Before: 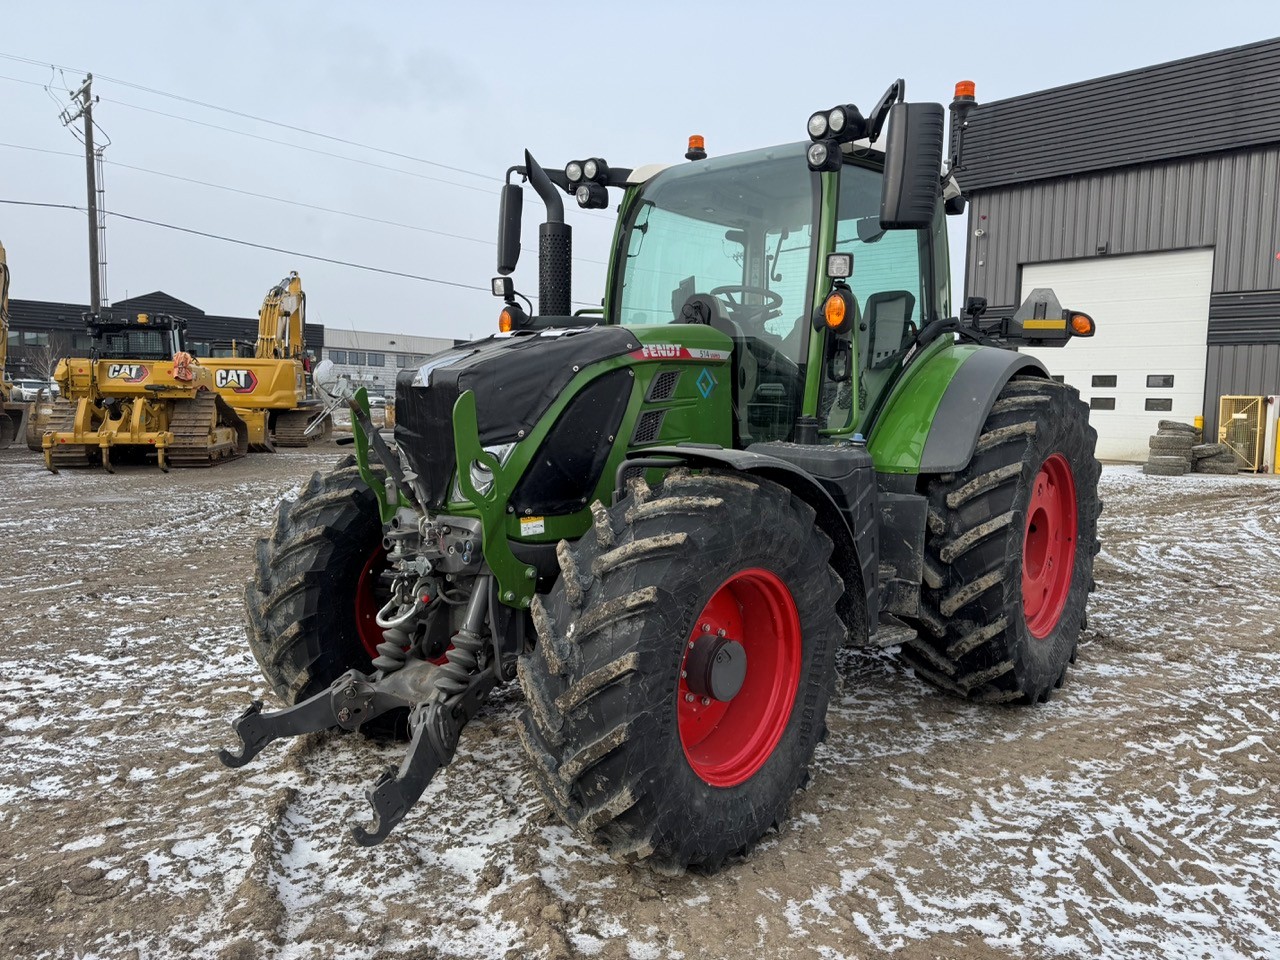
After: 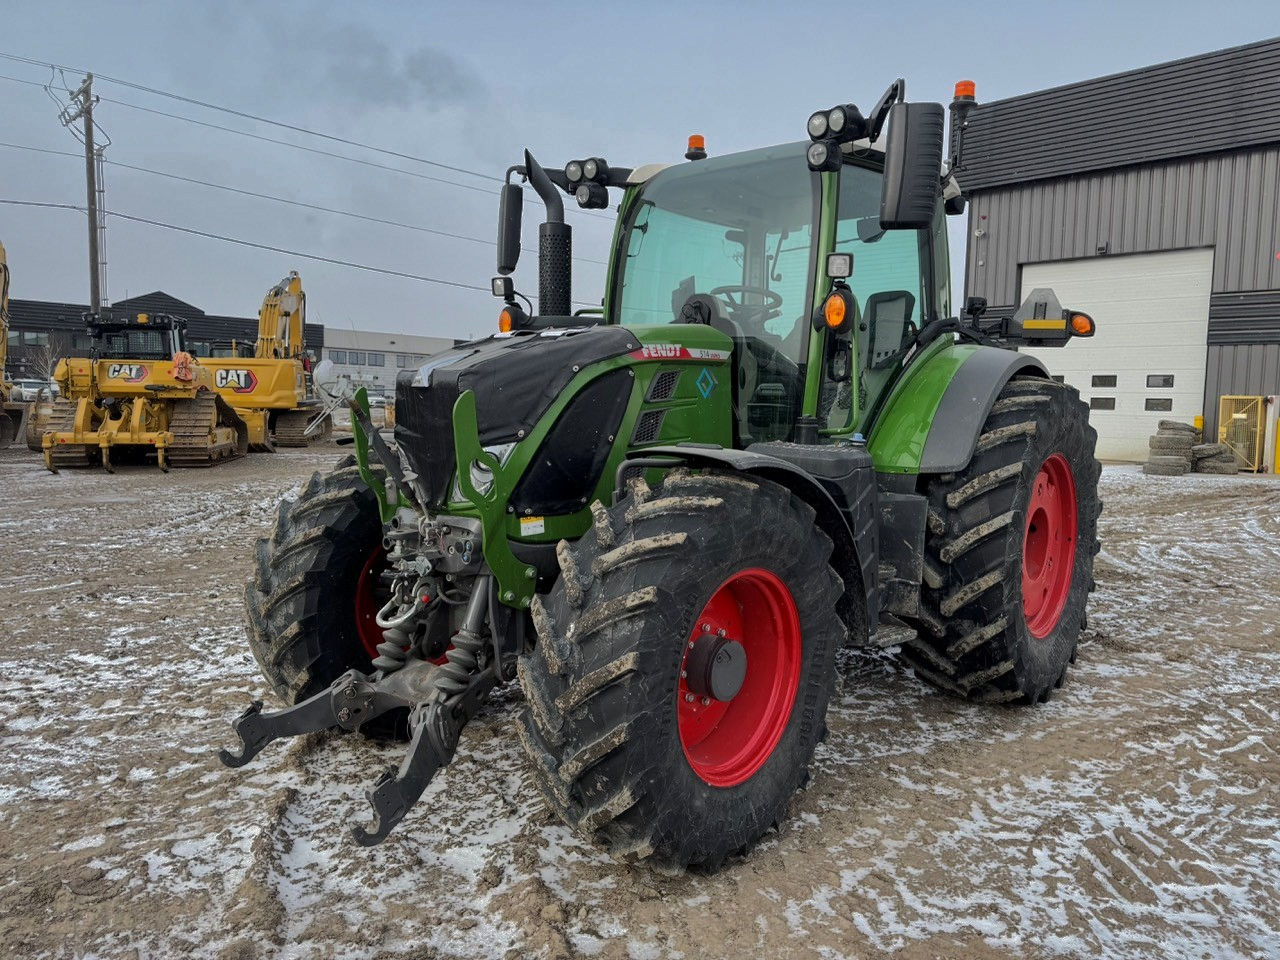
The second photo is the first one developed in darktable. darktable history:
shadows and highlights: shadows -18.8, highlights -73.79
